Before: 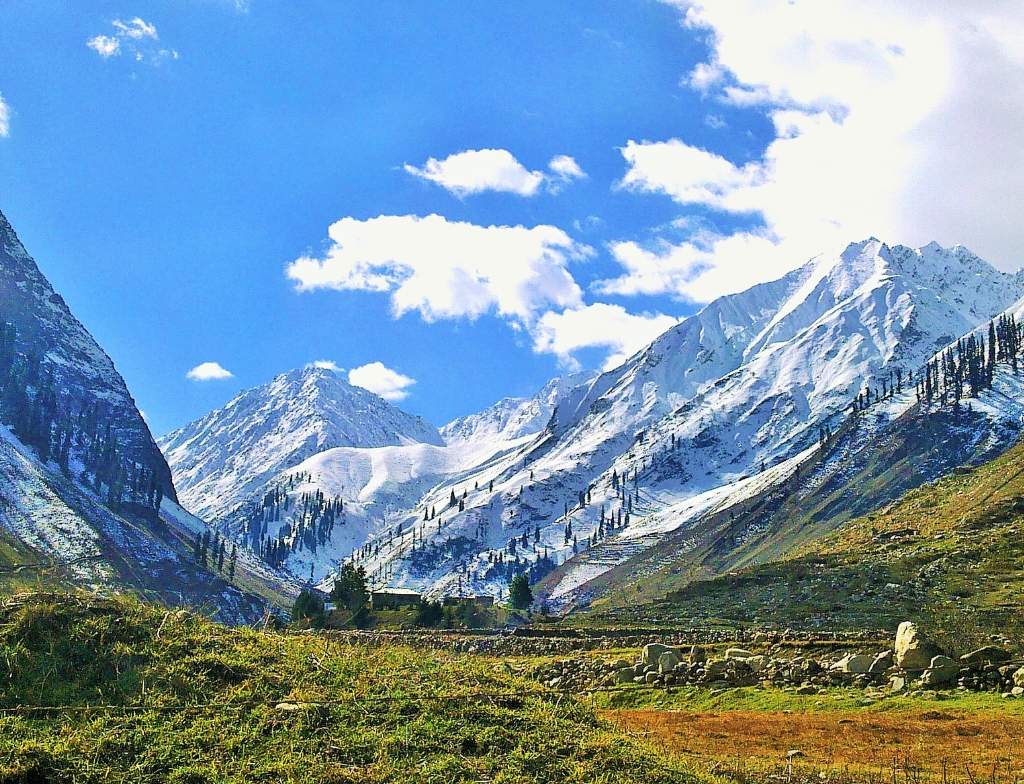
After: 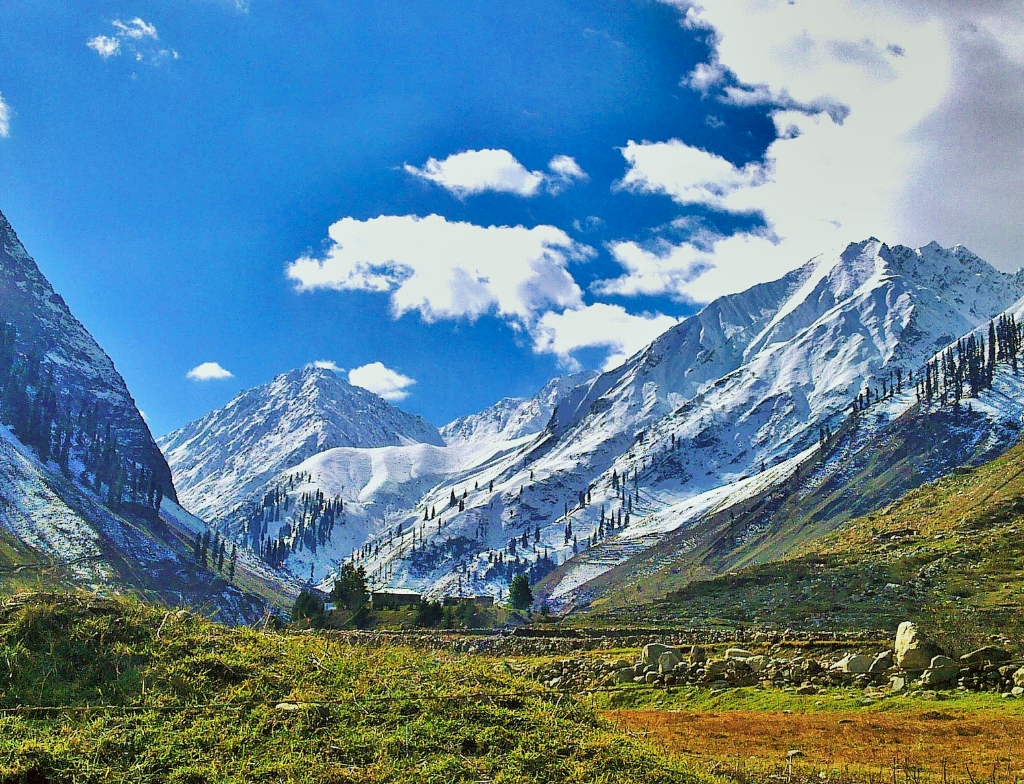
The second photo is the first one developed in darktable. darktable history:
shadows and highlights: white point adjustment -3.64, highlights -63.34, highlights color adjustment 42%, soften with gaussian
color correction: highlights a* -2.73, highlights b* -2.09, shadows a* 2.41, shadows b* 2.73
